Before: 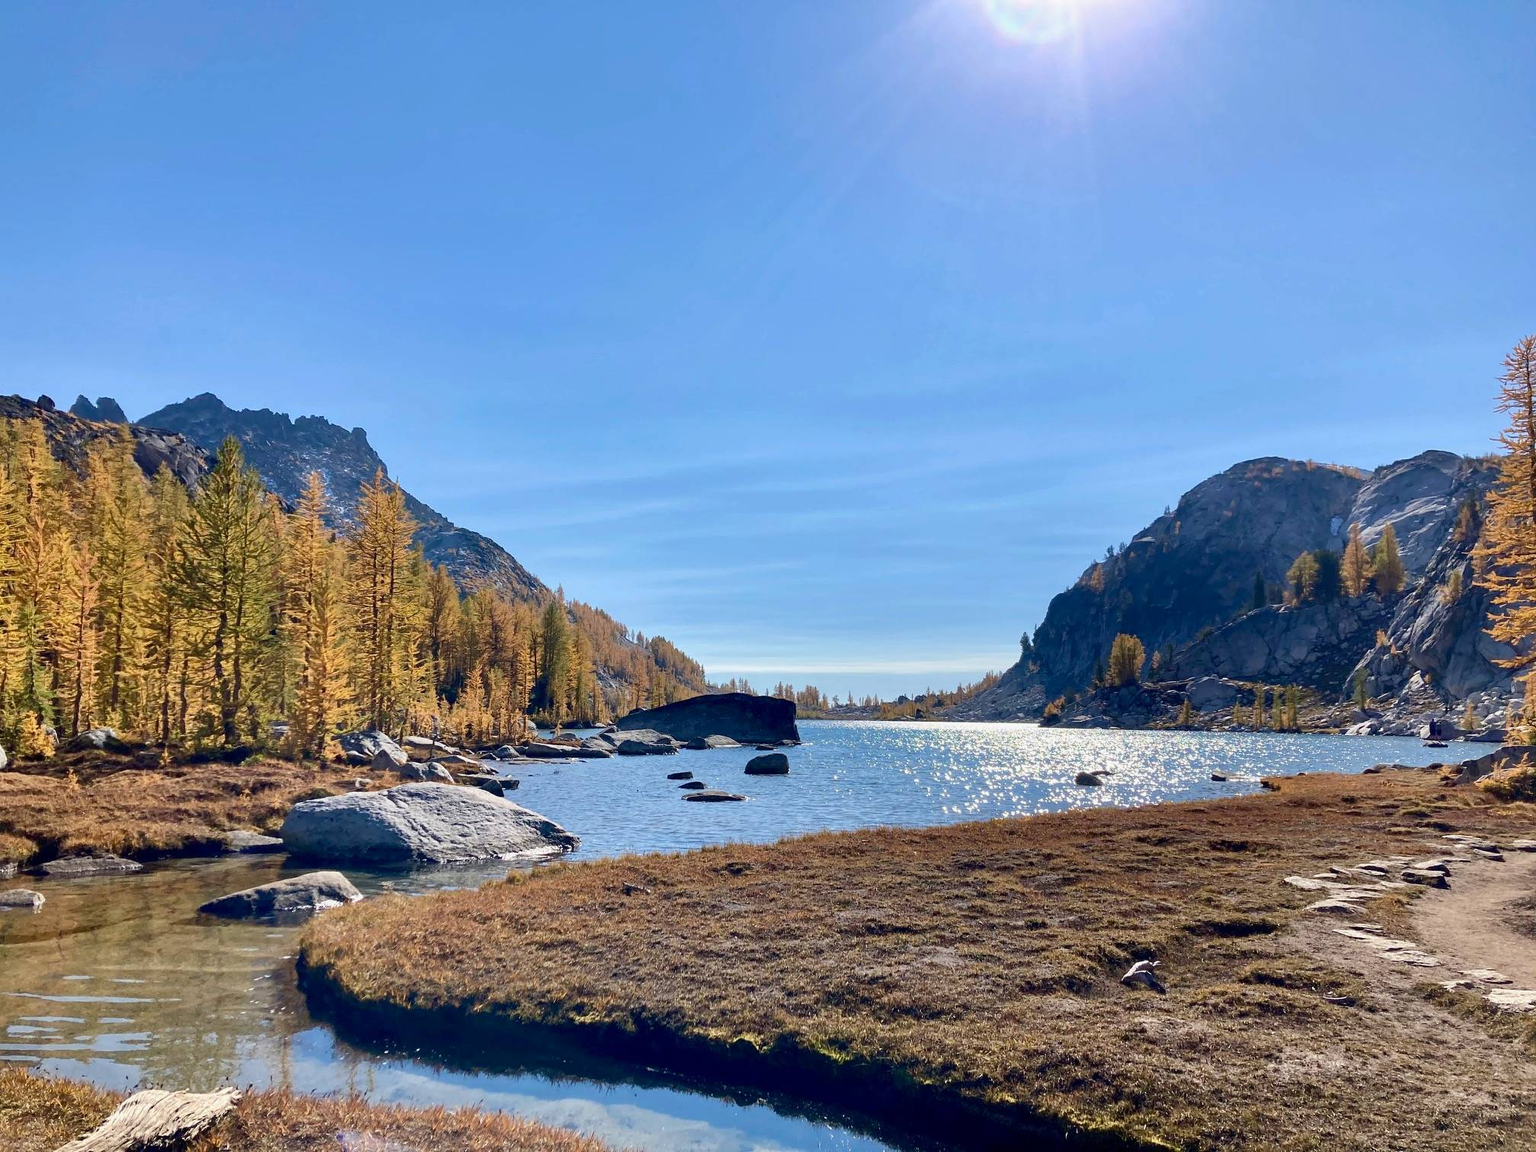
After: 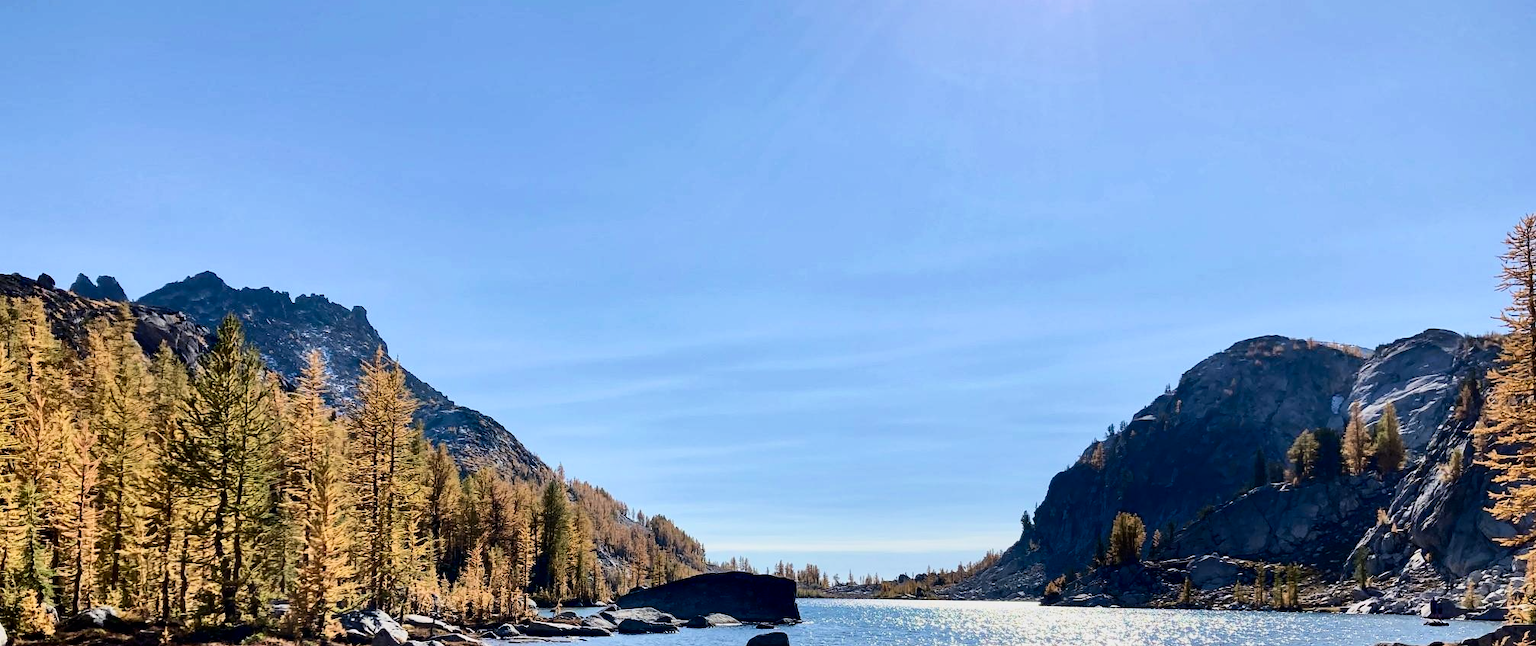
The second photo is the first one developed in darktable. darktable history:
filmic rgb: black relative exposure -7.75 EV, white relative exposure 4.4 EV, threshold 3 EV, hardness 3.76, latitude 50%, contrast 1.1, color science v5 (2021), contrast in shadows safe, contrast in highlights safe, enable highlight reconstruction true
crop and rotate: top 10.605%, bottom 33.274%
contrast brightness saturation: contrast 0.28
